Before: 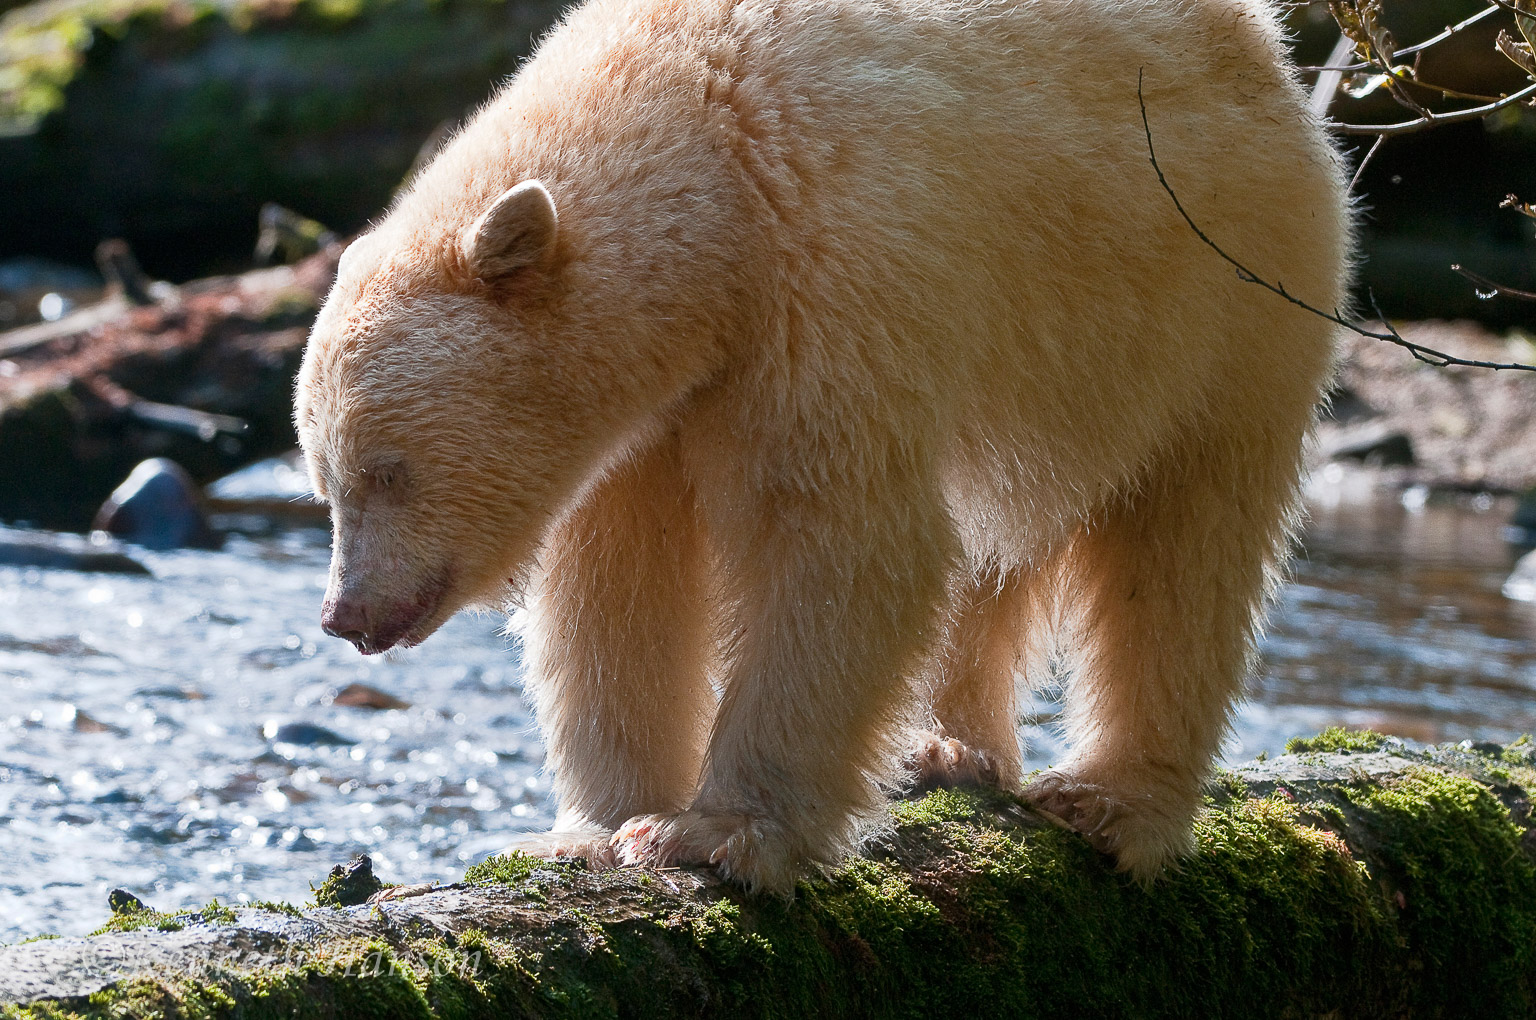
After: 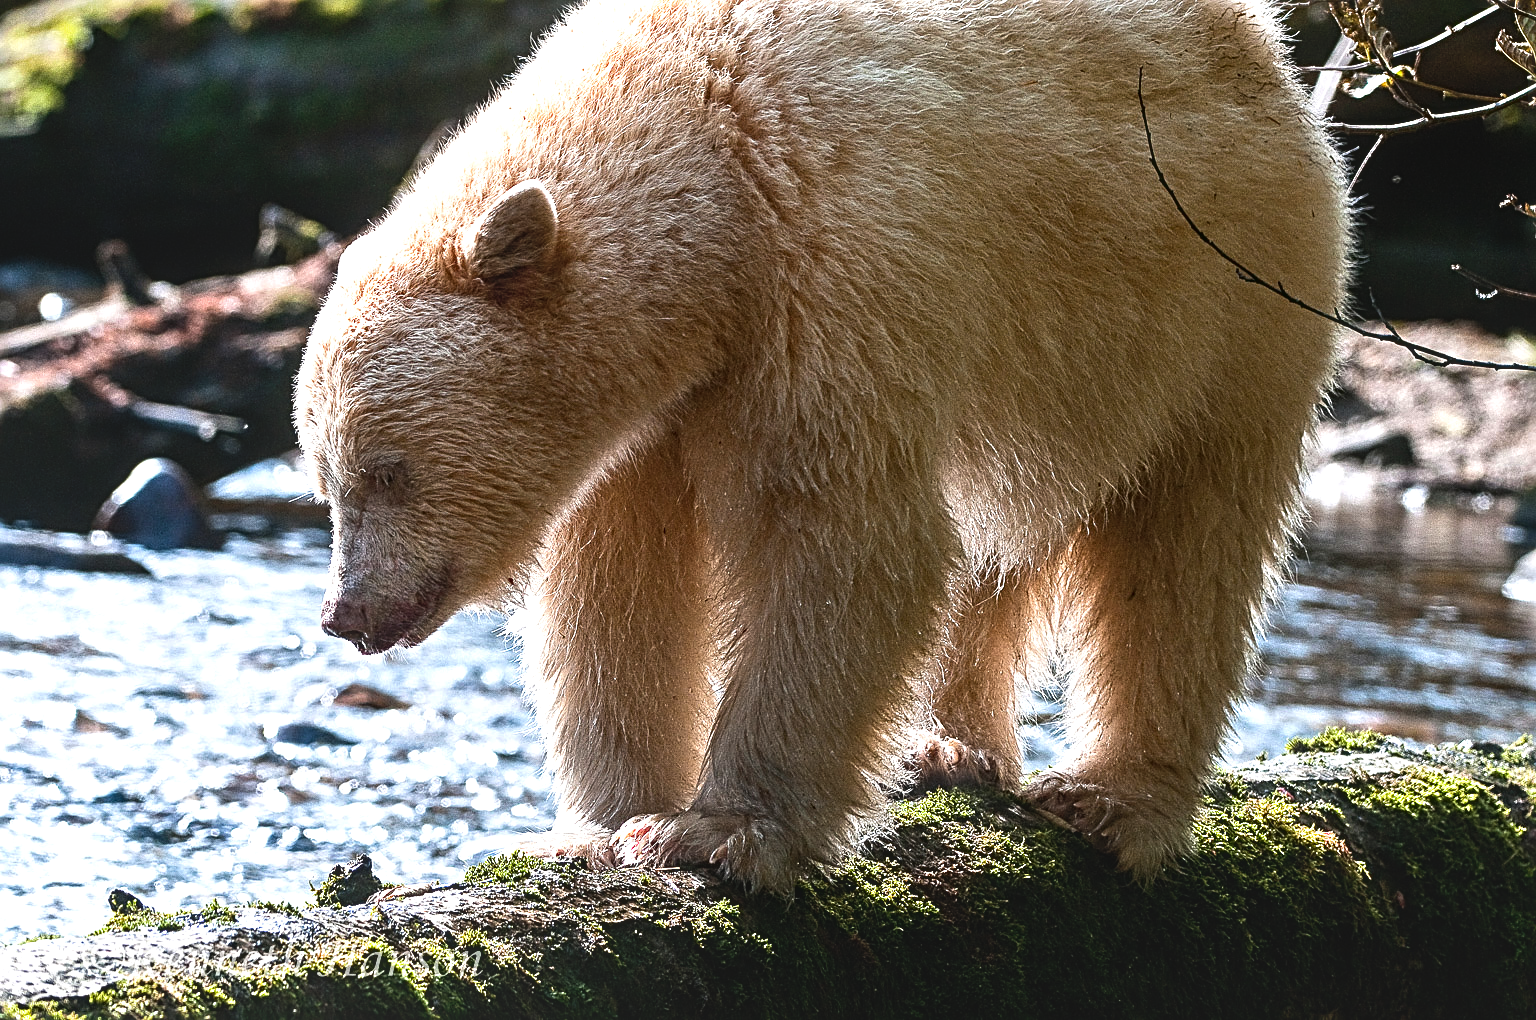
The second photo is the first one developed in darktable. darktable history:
local contrast: on, module defaults
sharpen: radius 3.119
white balance: emerald 1
tone equalizer: -8 EV -1.08 EV, -7 EV -1.01 EV, -6 EV -0.867 EV, -5 EV -0.578 EV, -3 EV 0.578 EV, -2 EV 0.867 EV, -1 EV 1.01 EV, +0 EV 1.08 EV, edges refinement/feathering 500, mask exposure compensation -1.57 EV, preserve details no
contrast brightness saturation: contrast -0.11
